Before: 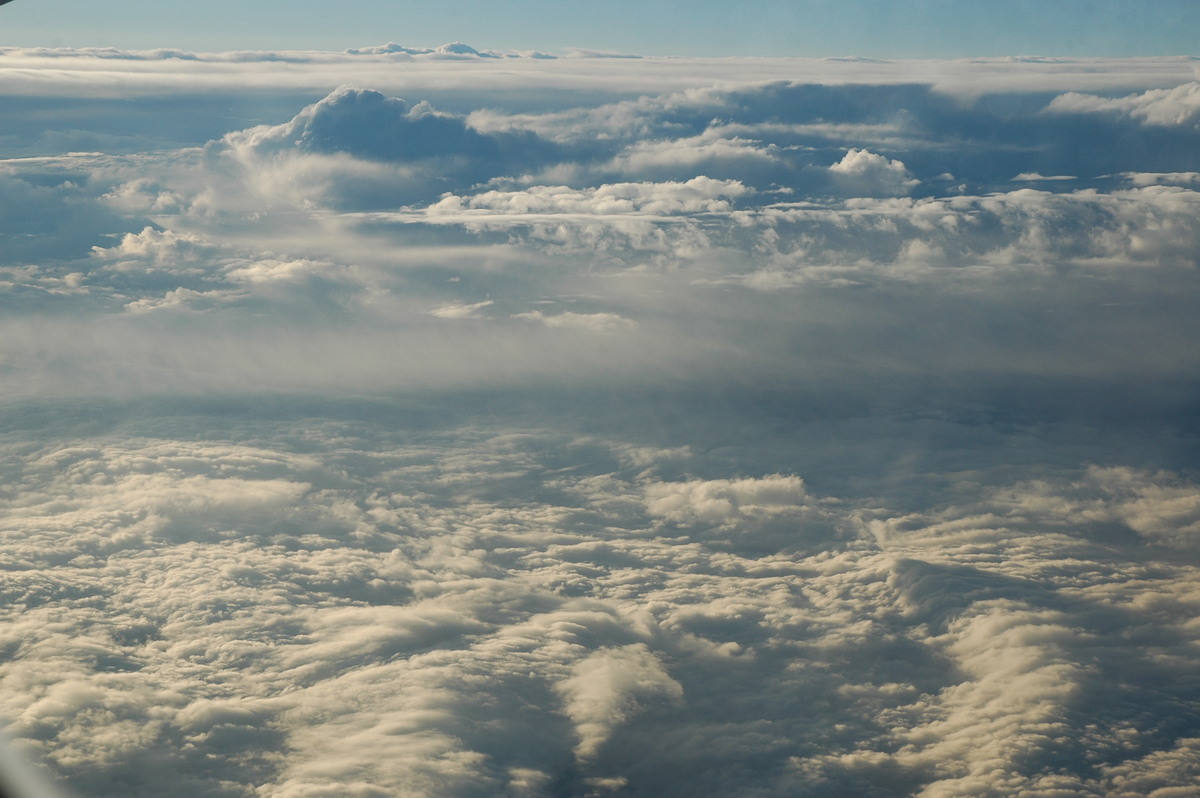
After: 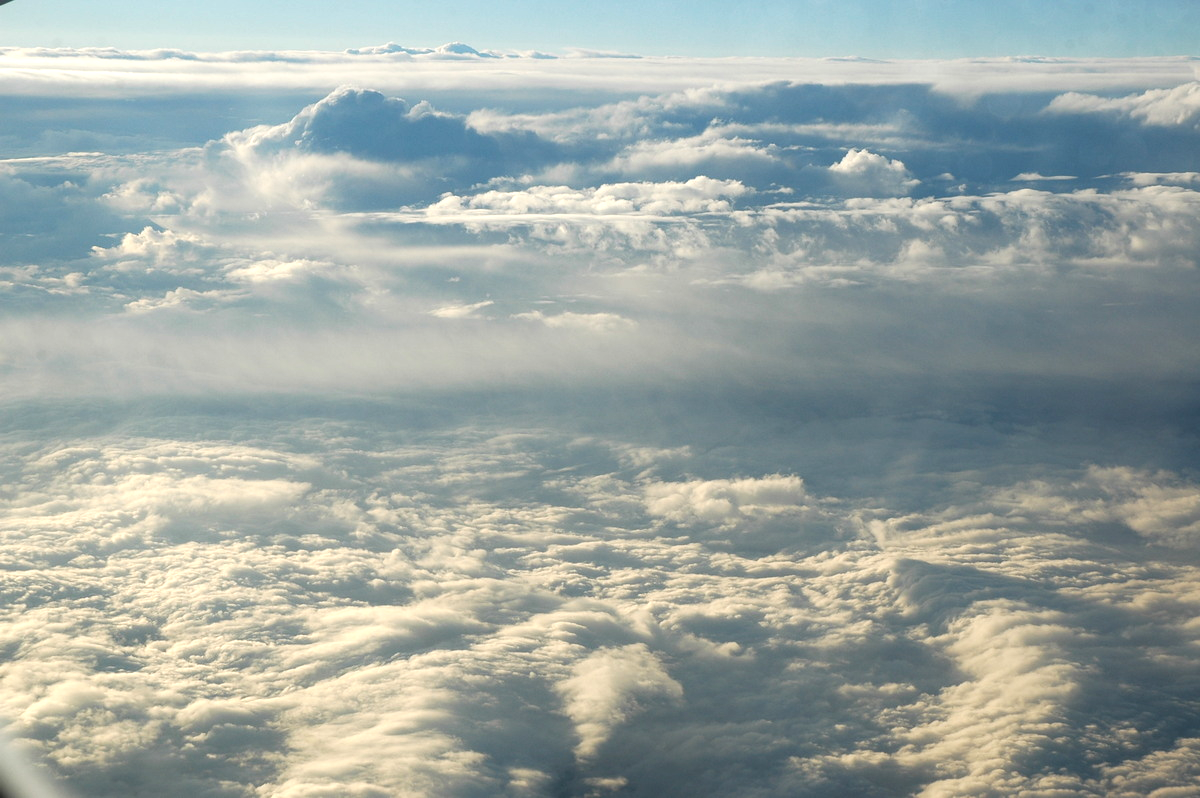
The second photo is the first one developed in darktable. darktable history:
tone equalizer: -8 EV -0.746 EV, -7 EV -0.719 EV, -6 EV -0.593 EV, -5 EV -0.411 EV, -3 EV 0.394 EV, -2 EV 0.6 EV, -1 EV 0.674 EV, +0 EV 0.773 EV
